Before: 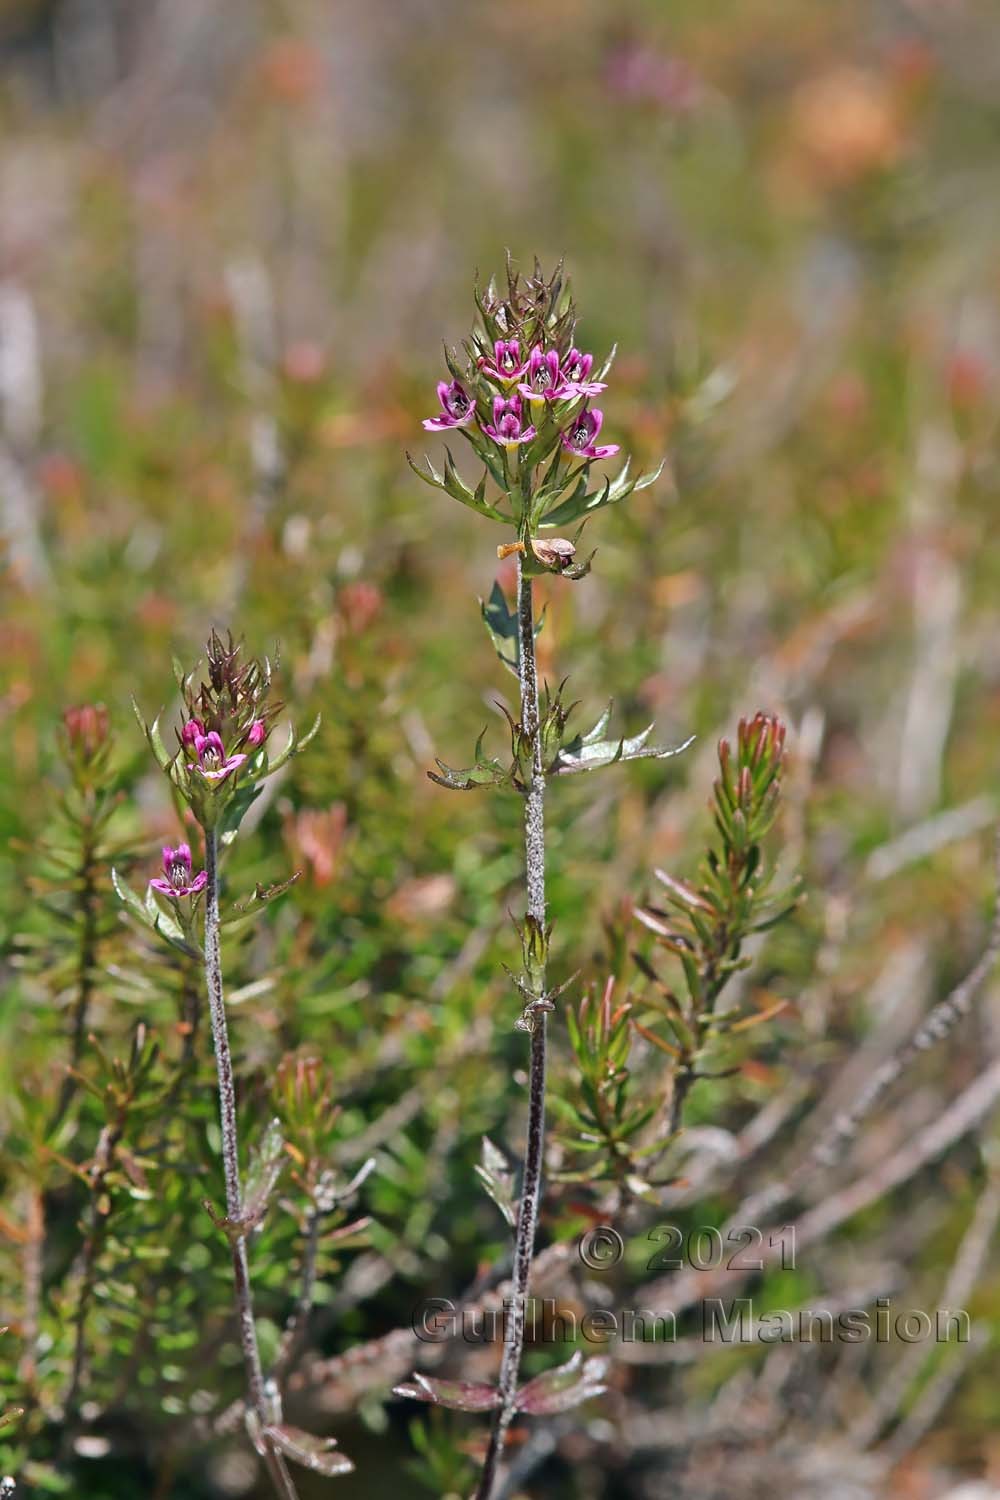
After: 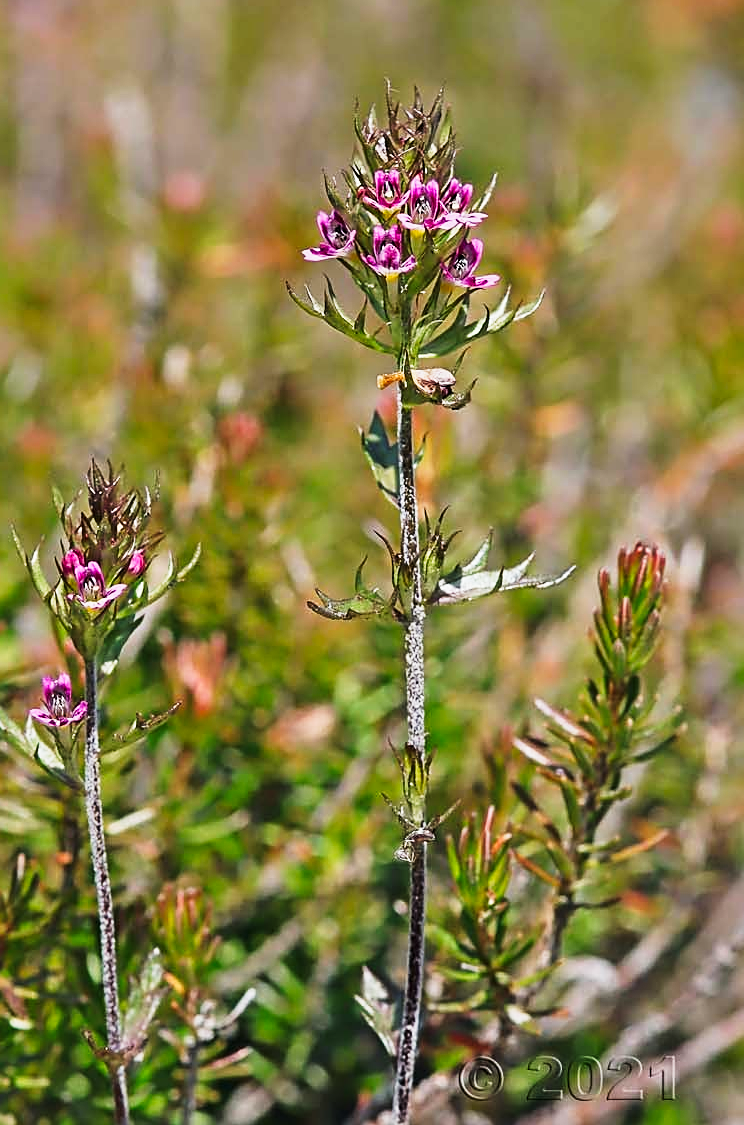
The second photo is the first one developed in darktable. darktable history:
tone curve: curves: ch0 [(0, 0.001) (0.139, 0.096) (0.311, 0.278) (0.495, 0.531) (0.718, 0.816) (0.841, 0.909) (1, 0.967)]; ch1 [(0, 0) (0.272, 0.249) (0.388, 0.385) (0.469, 0.456) (0.495, 0.497) (0.538, 0.554) (0.578, 0.605) (0.707, 0.778) (1, 1)]; ch2 [(0, 0) (0.125, 0.089) (0.353, 0.329) (0.443, 0.408) (0.502, 0.499) (0.557, 0.542) (0.608, 0.635) (1, 1)], preserve colors none
crop and rotate: left 12.081%, top 11.336%, right 13.489%, bottom 13.65%
sharpen: on, module defaults
